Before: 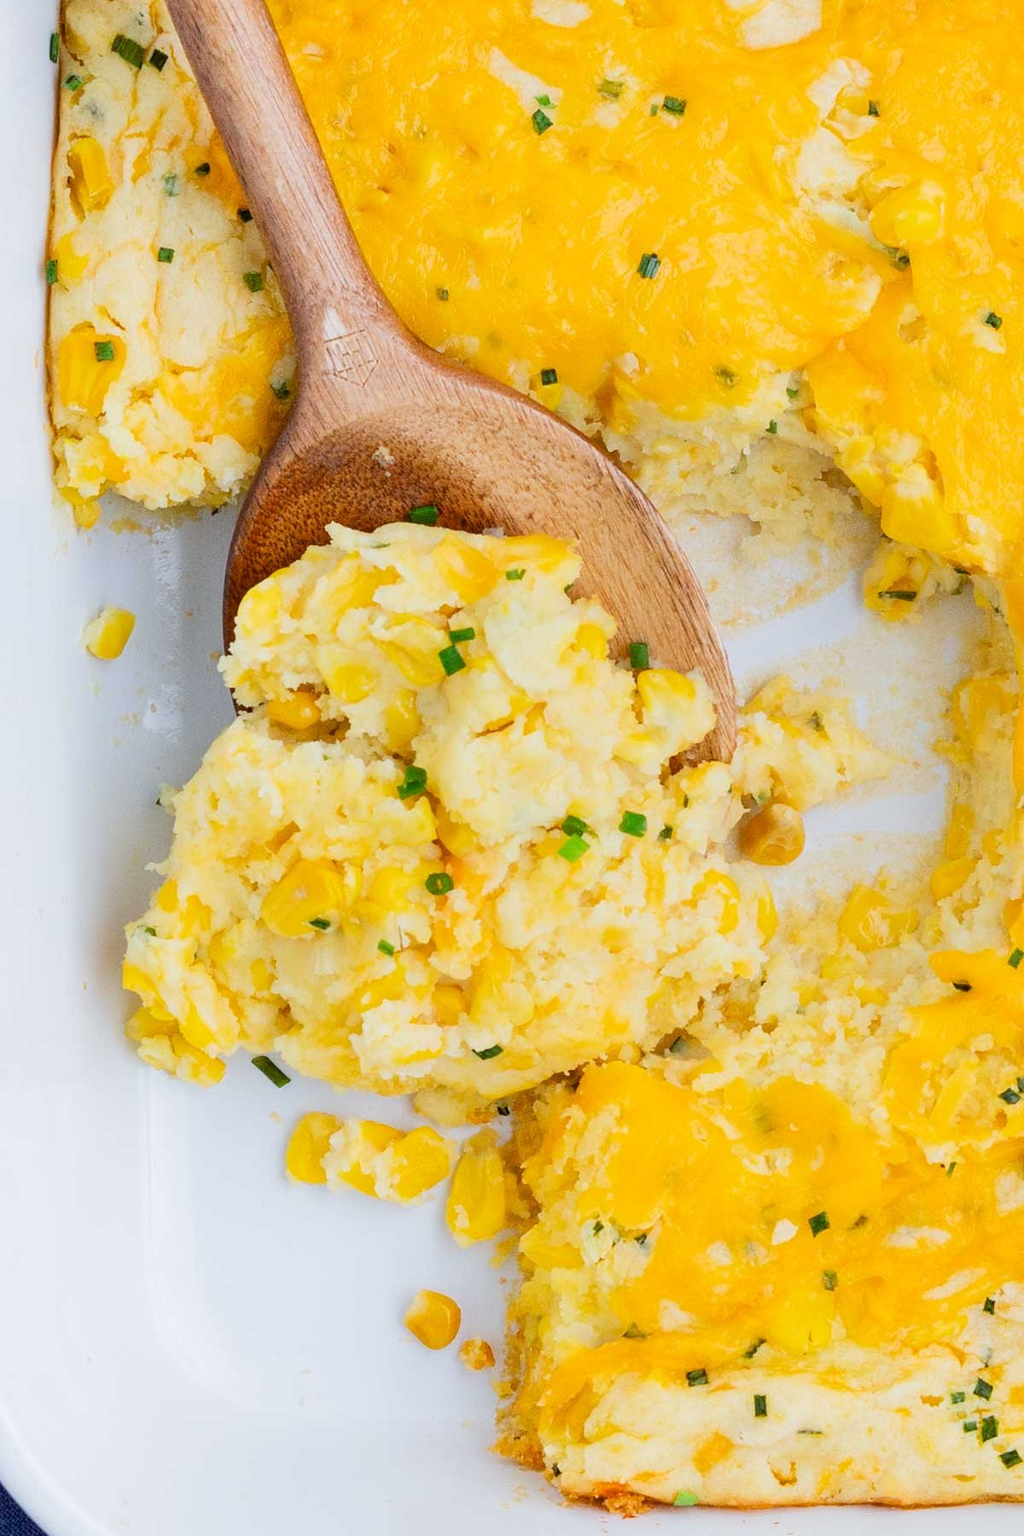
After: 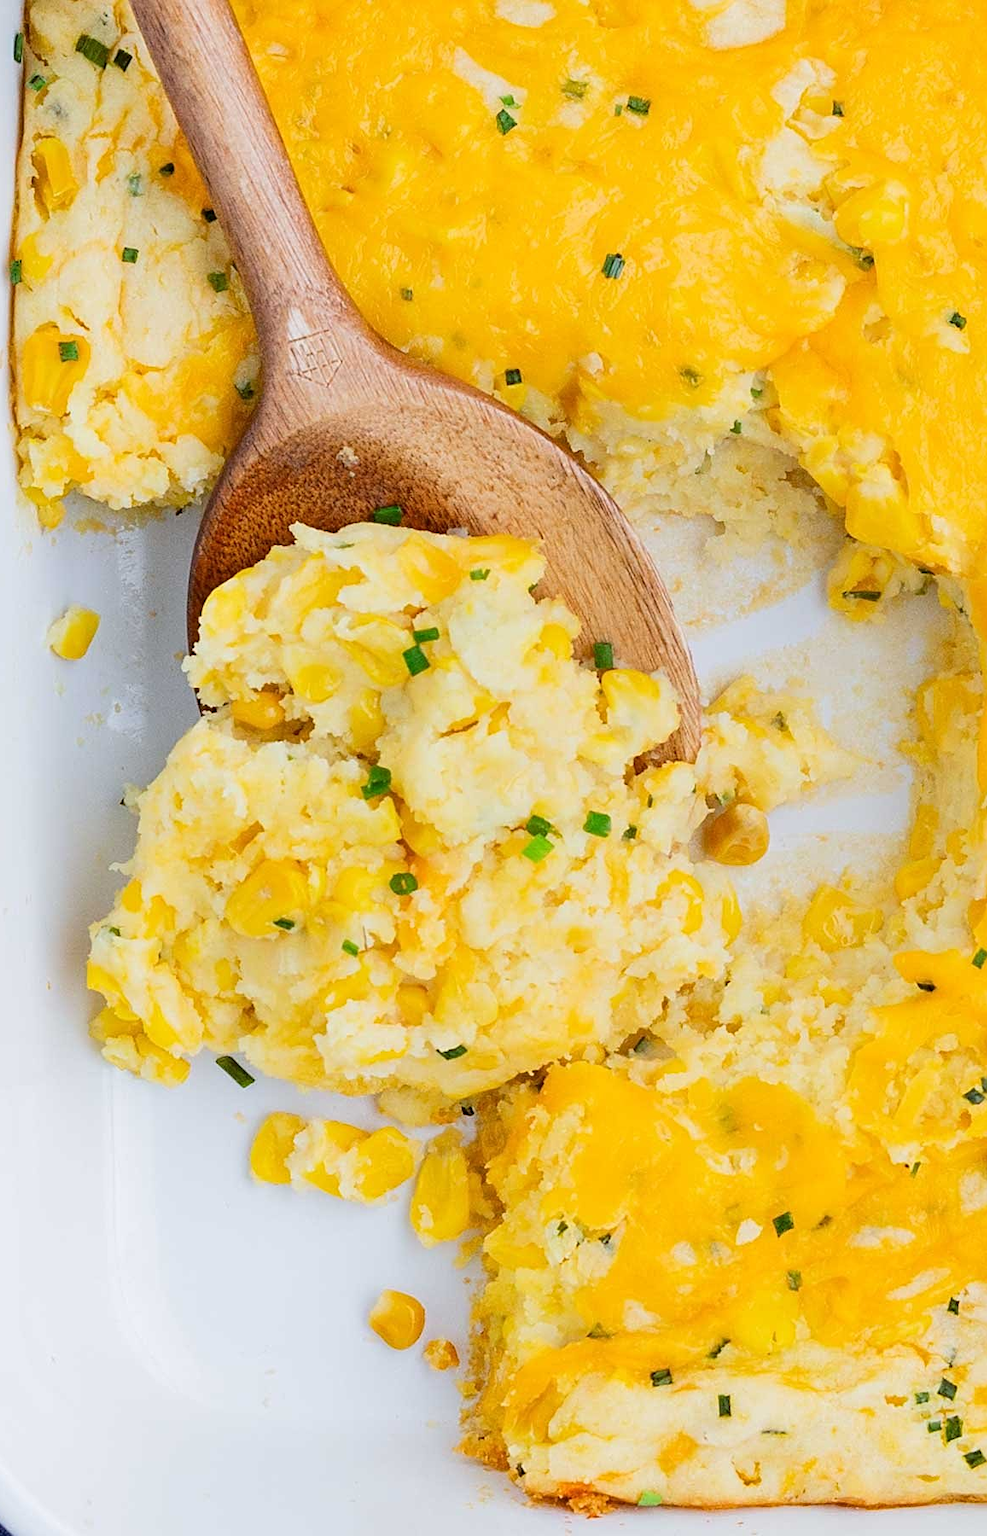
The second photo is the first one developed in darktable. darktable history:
sharpen: radius 2.518, amount 0.339
crop and rotate: left 3.535%
